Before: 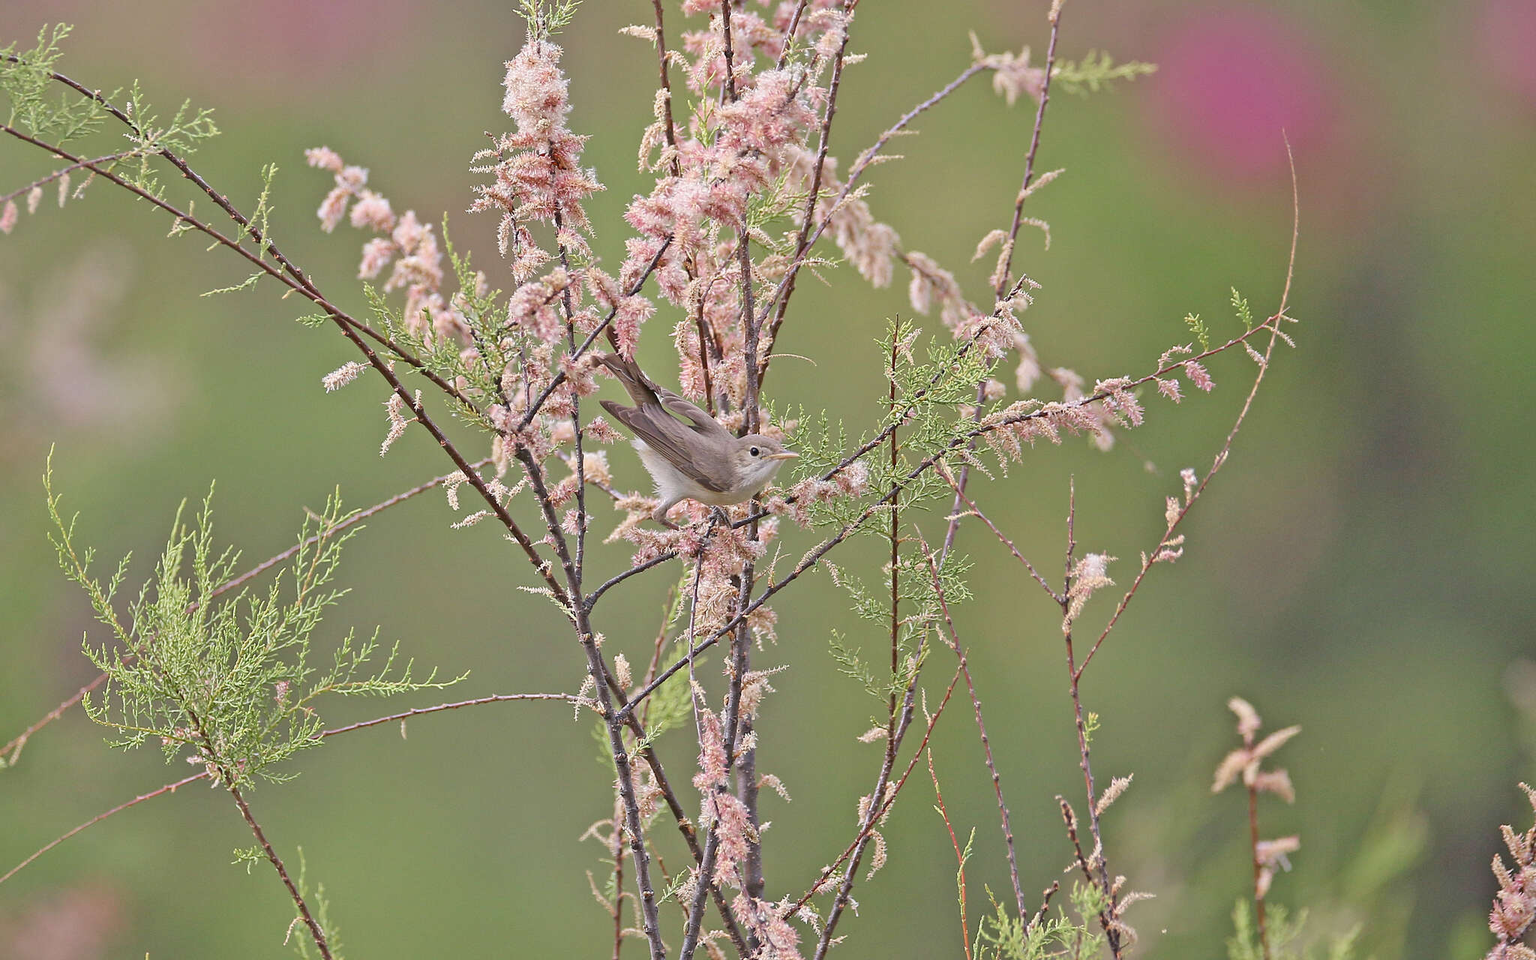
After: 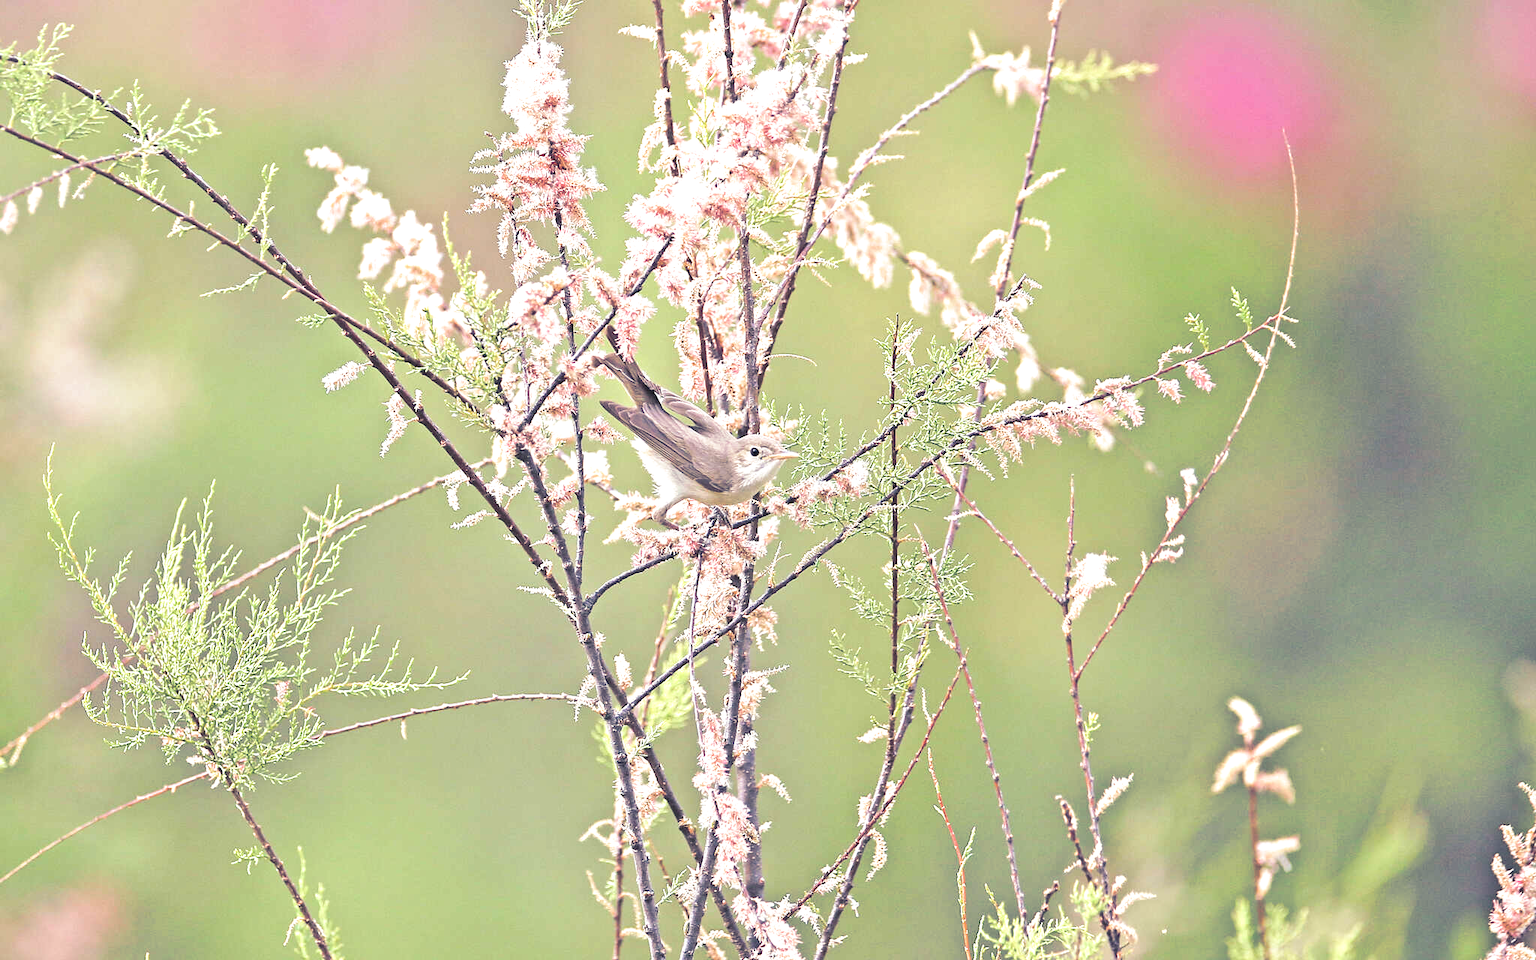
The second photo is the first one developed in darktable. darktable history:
split-toning: shadows › hue 230.4°
color balance rgb: perceptual saturation grading › global saturation 20%, perceptual saturation grading › highlights -25%, perceptual saturation grading › shadows 25%
exposure: exposure 1.16 EV, compensate exposure bias true, compensate highlight preservation false
